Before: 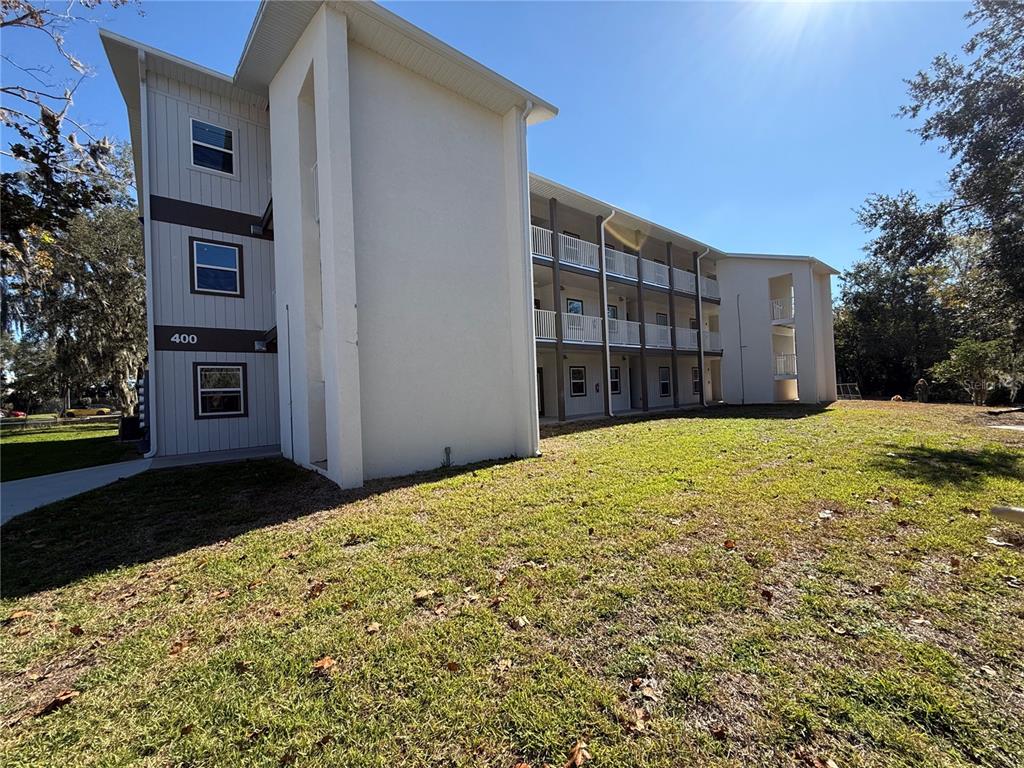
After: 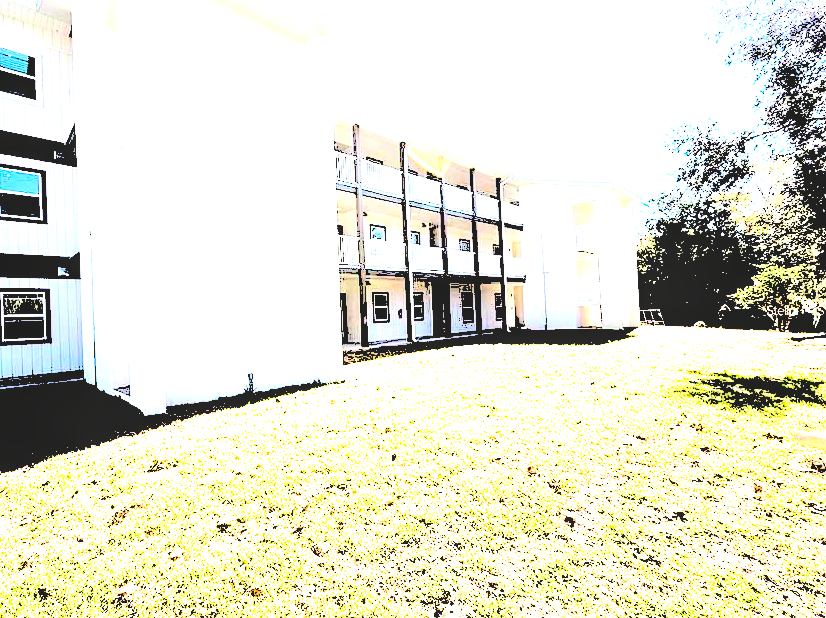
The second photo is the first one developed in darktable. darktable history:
tone equalizer: -8 EV -0.776 EV, -7 EV -0.724 EV, -6 EV -0.573 EV, -5 EV -0.423 EV, -3 EV 0.393 EV, -2 EV 0.6 EV, -1 EV 0.691 EV, +0 EV 0.739 EV, smoothing diameter 24.81%, edges refinement/feathering 6.89, preserve details guided filter
exposure: exposure 0.769 EV, compensate exposure bias true, compensate highlight preservation false
filmic rgb: black relative exposure -8.27 EV, white relative exposure 2.23 EV, hardness 7.16, latitude 85.68%, contrast 1.705, highlights saturation mix -3.03%, shadows ↔ highlights balance -2.77%
crop: left 19.264%, top 9.727%, right 0.001%, bottom 9.754%
color correction: highlights a* 0.517, highlights b* 2.77, saturation 1.06
levels: levels [0.246, 0.256, 0.506]
local contrast: on, module defaults
